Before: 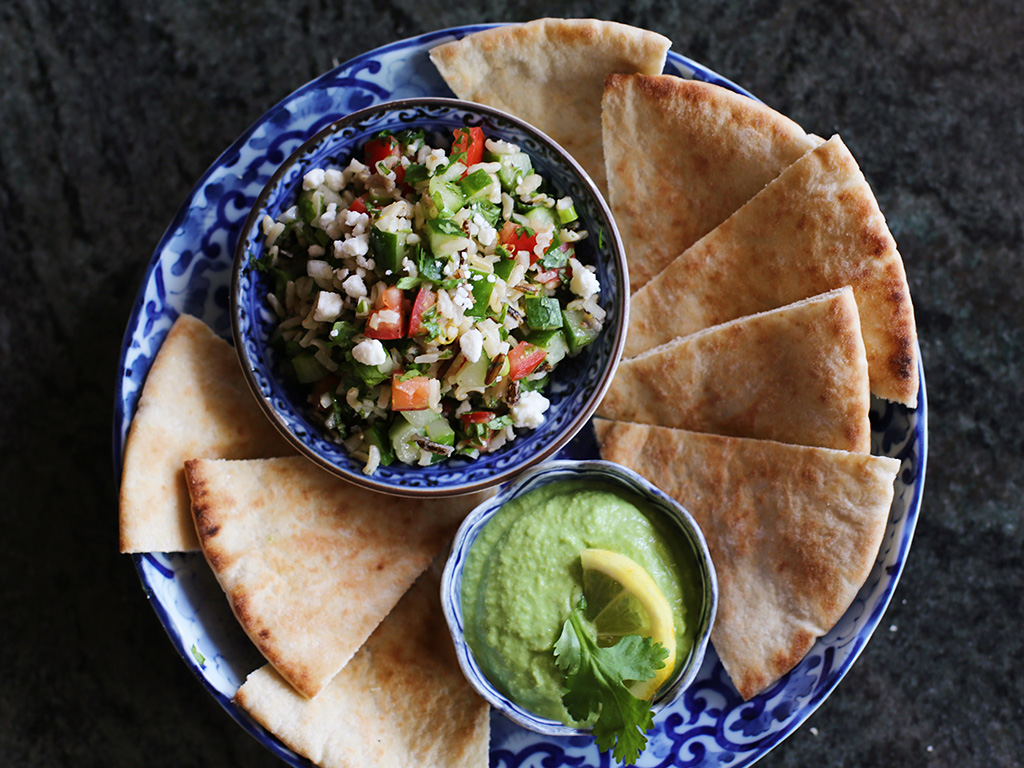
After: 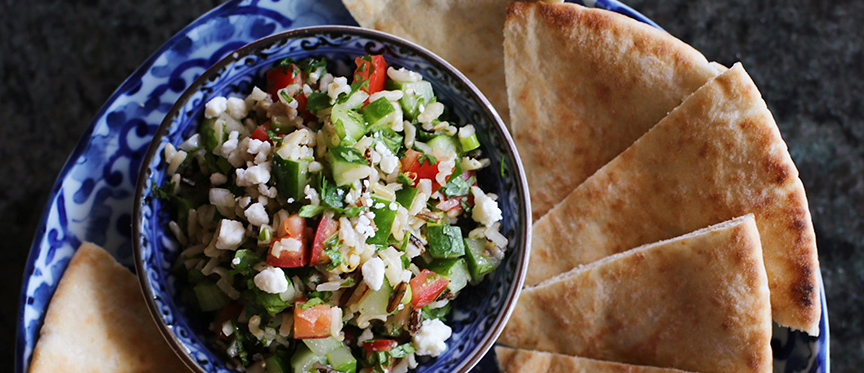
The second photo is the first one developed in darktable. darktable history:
crop and rotate: left 9.631%, top 9.386%, right 5.989%, bottom 41.974%
